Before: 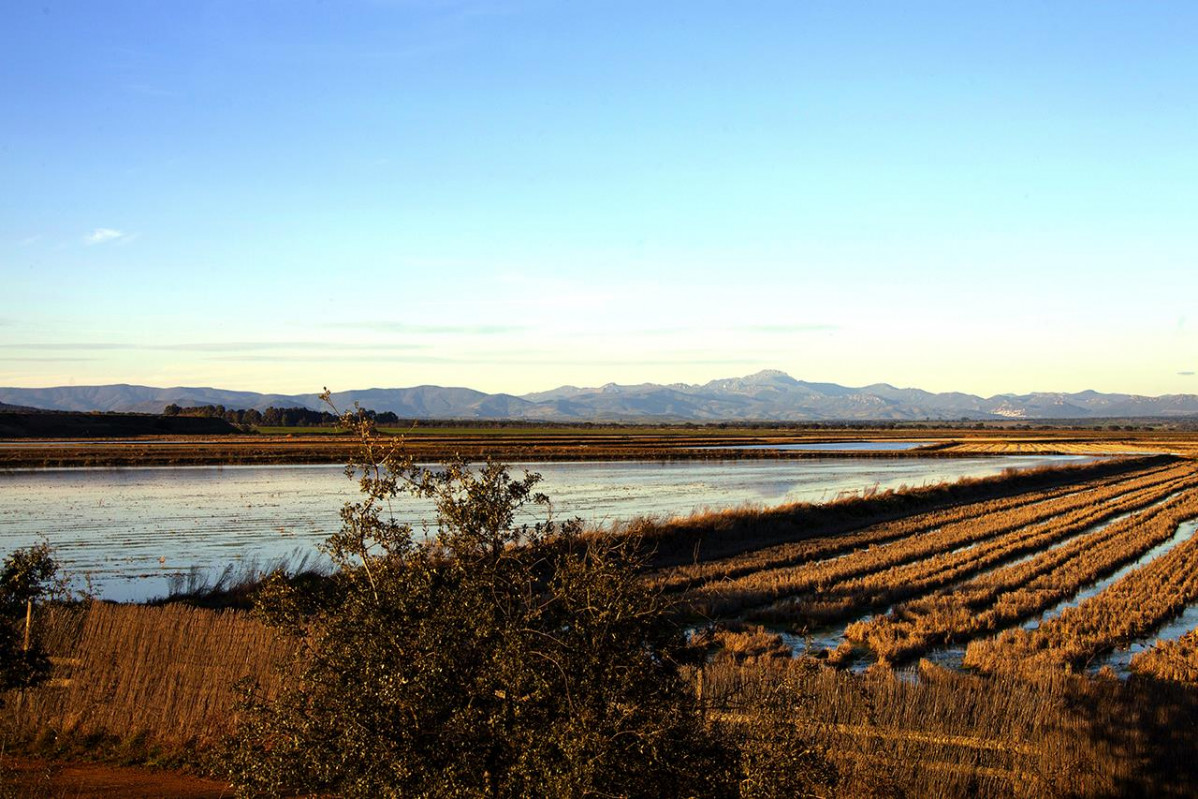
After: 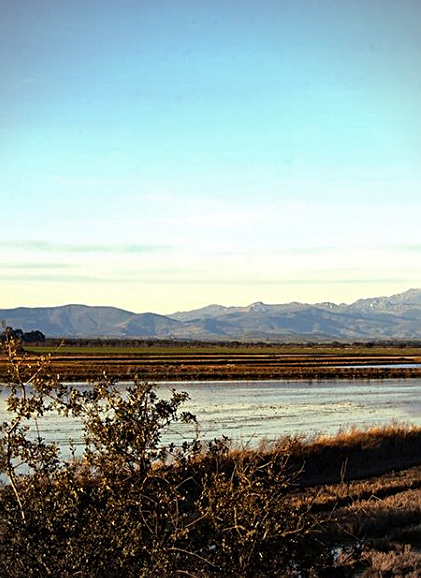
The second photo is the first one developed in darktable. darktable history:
vignetting: on, module defaults
shadows and highlights: shadows 25, highlights -48, soften with gaussian
sharpen: on, module defaults
crop and rotate: left 29.476%, top 10.214%, right 35.32%, bottom 17.333%
